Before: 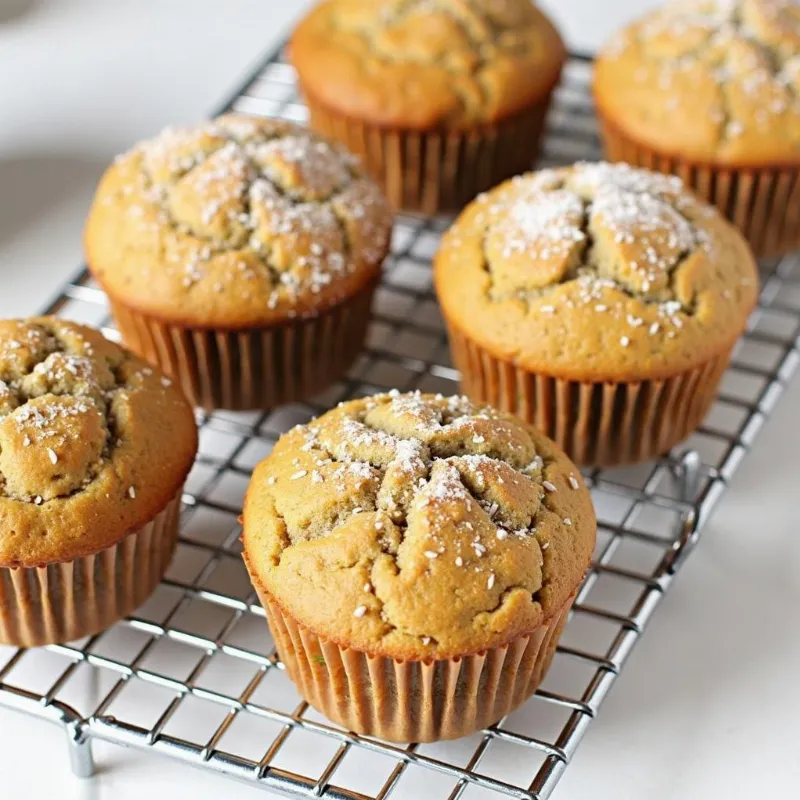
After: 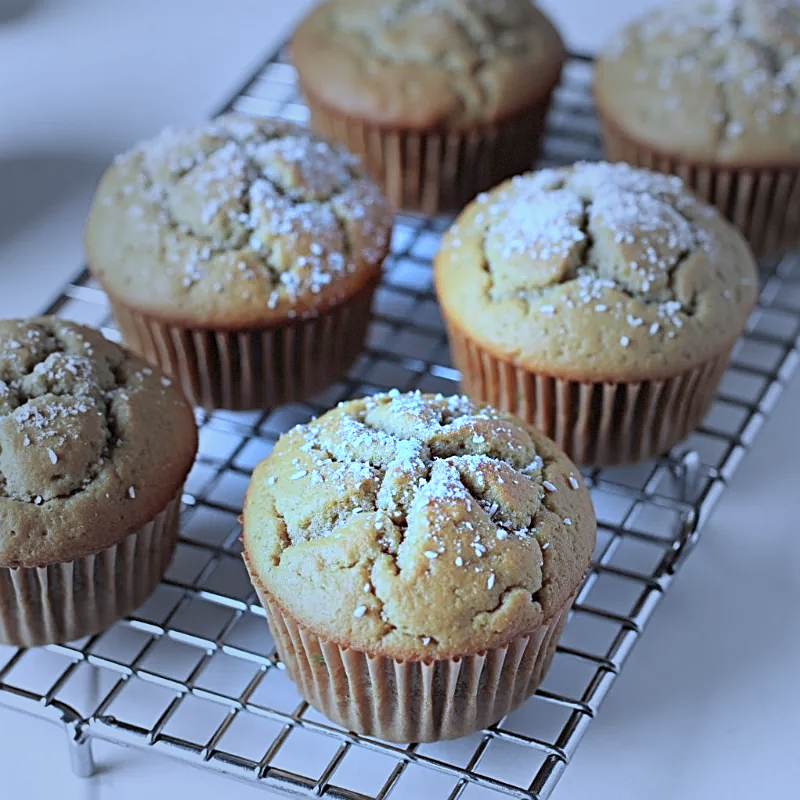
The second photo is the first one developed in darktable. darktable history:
color calibration: illuminant as shot in camera, x 0.442, y 0.413, temperature 2906.48 K
vignetting: fall-off start 16.27%, fall-off radius 100.38%, width/height ratio 0.712, dithering 8-bit output, unbound false
sharpen: on, module defaults
